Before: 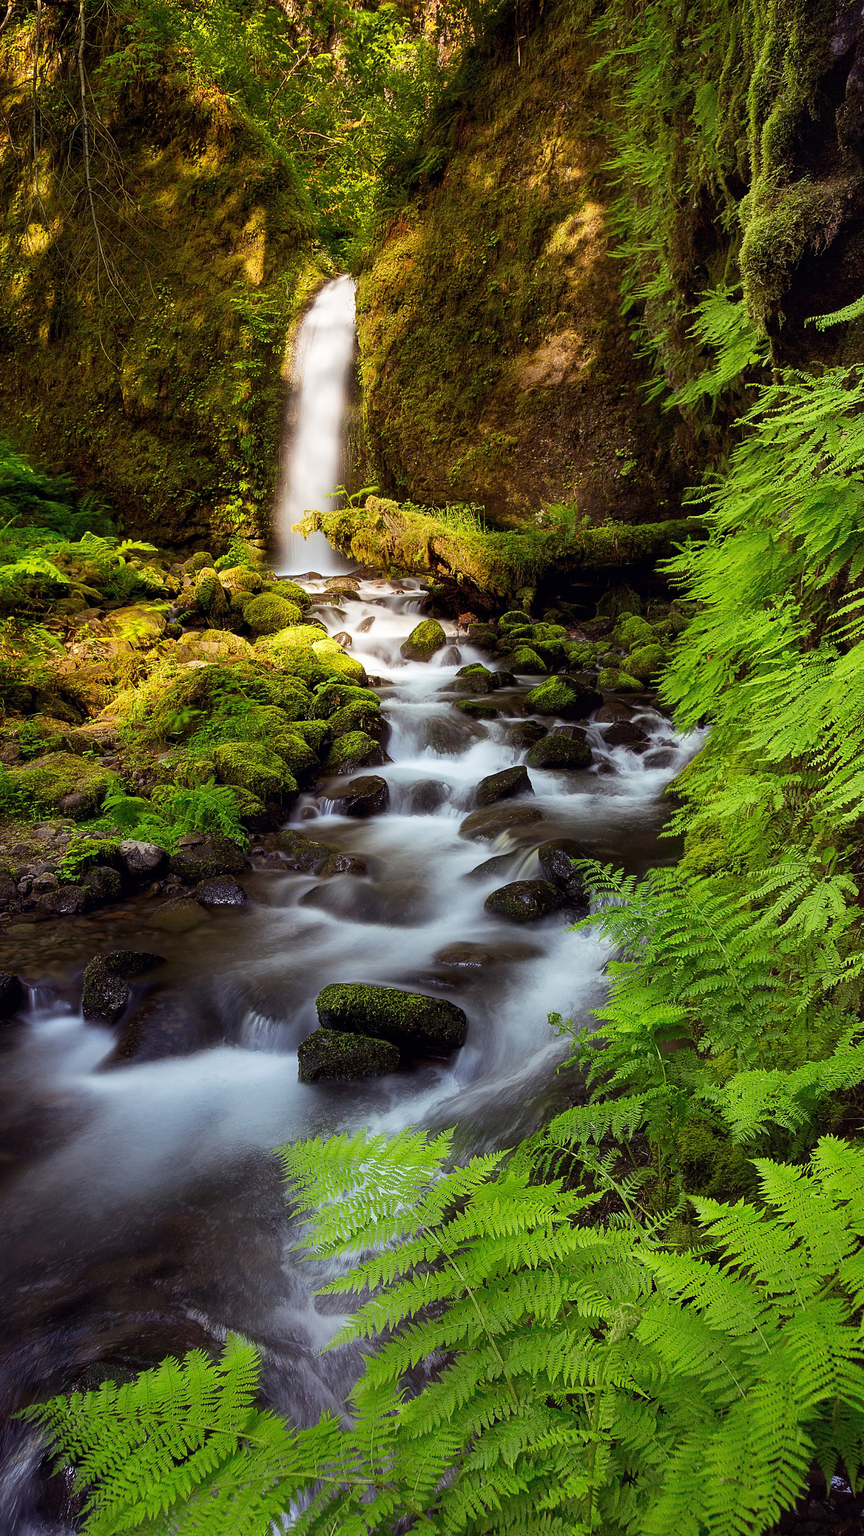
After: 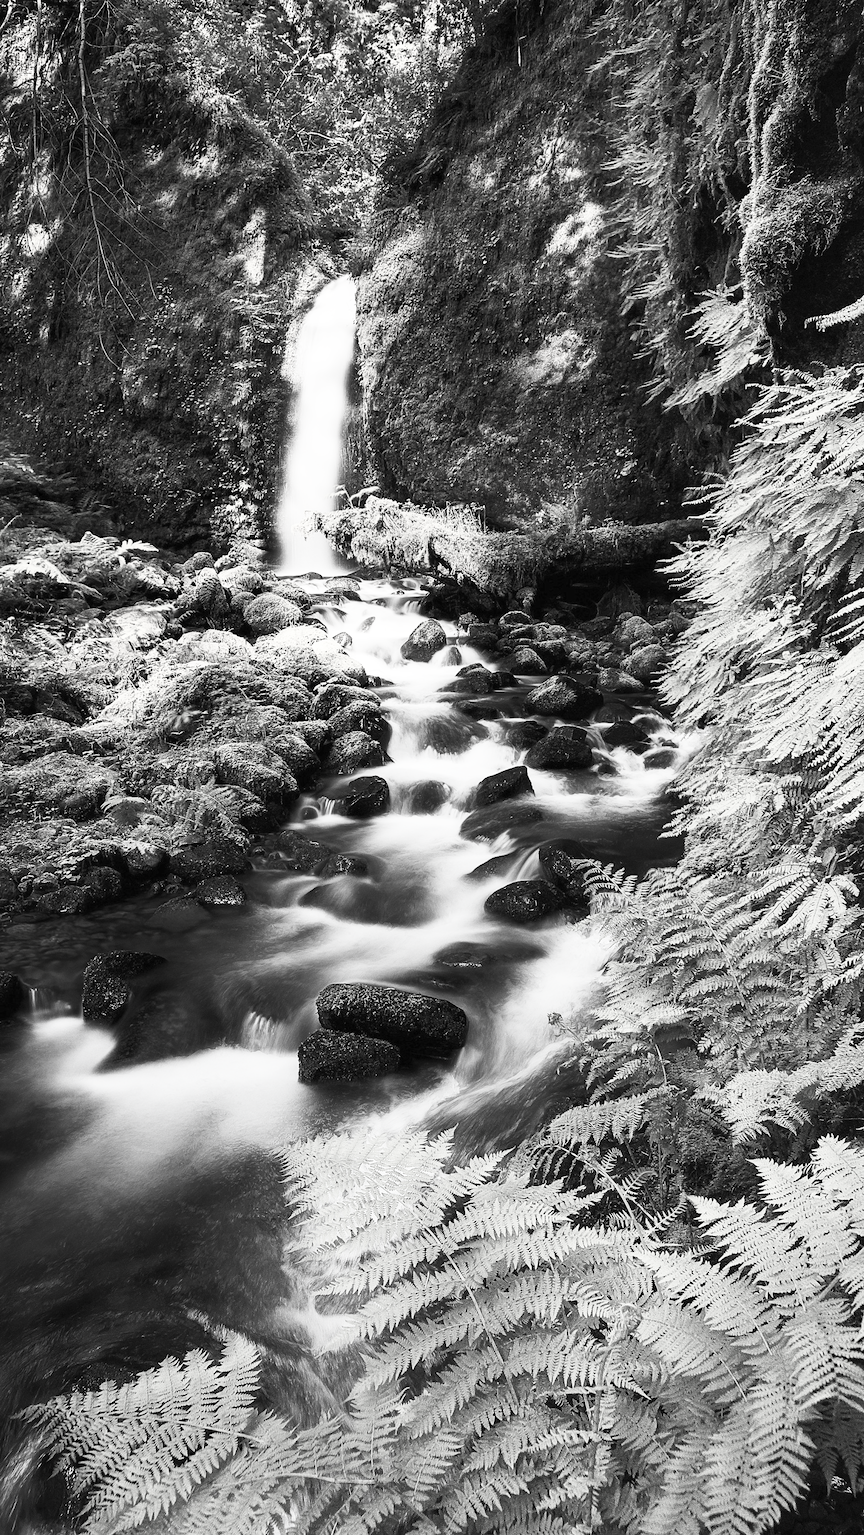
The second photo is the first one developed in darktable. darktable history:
contrast brightness saturation: contrast 0.539, brightness 0.475, saturation -0.984
